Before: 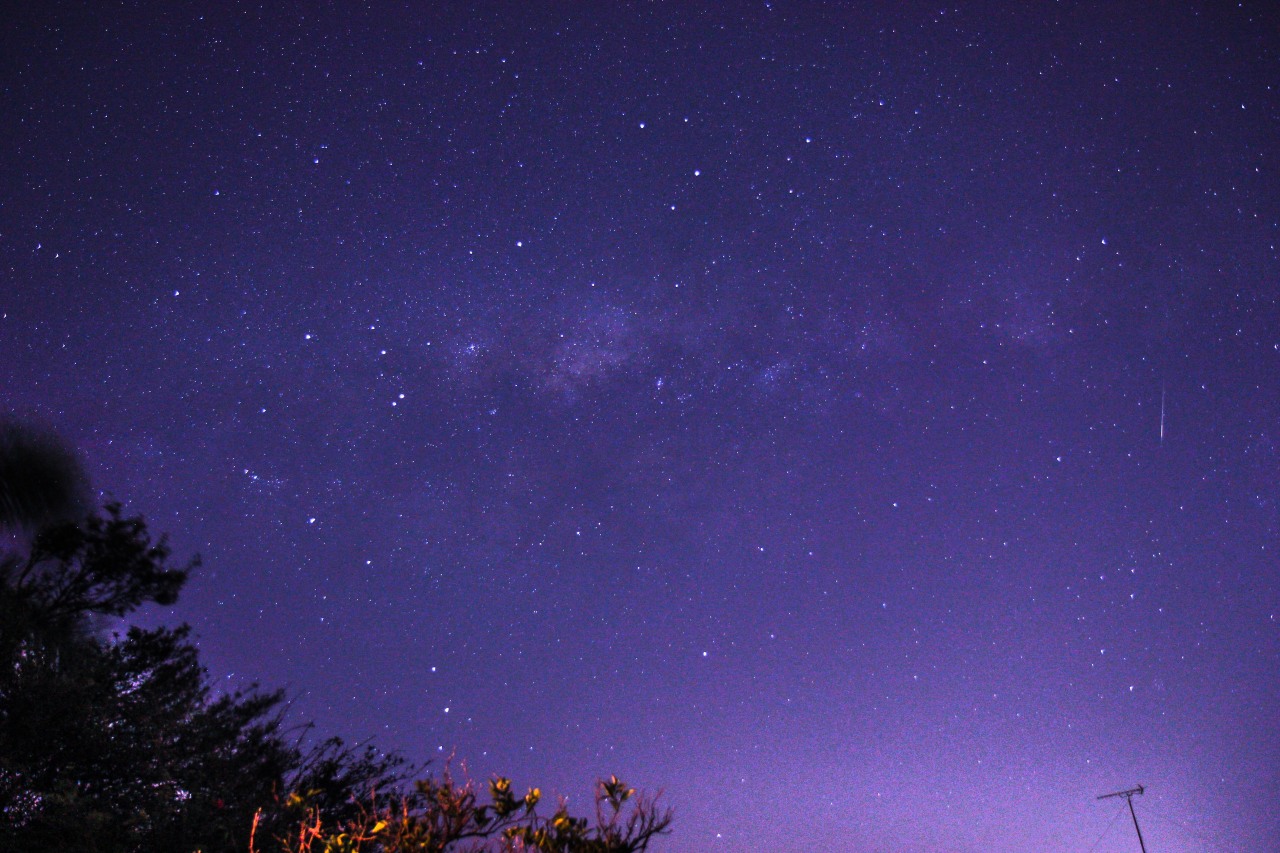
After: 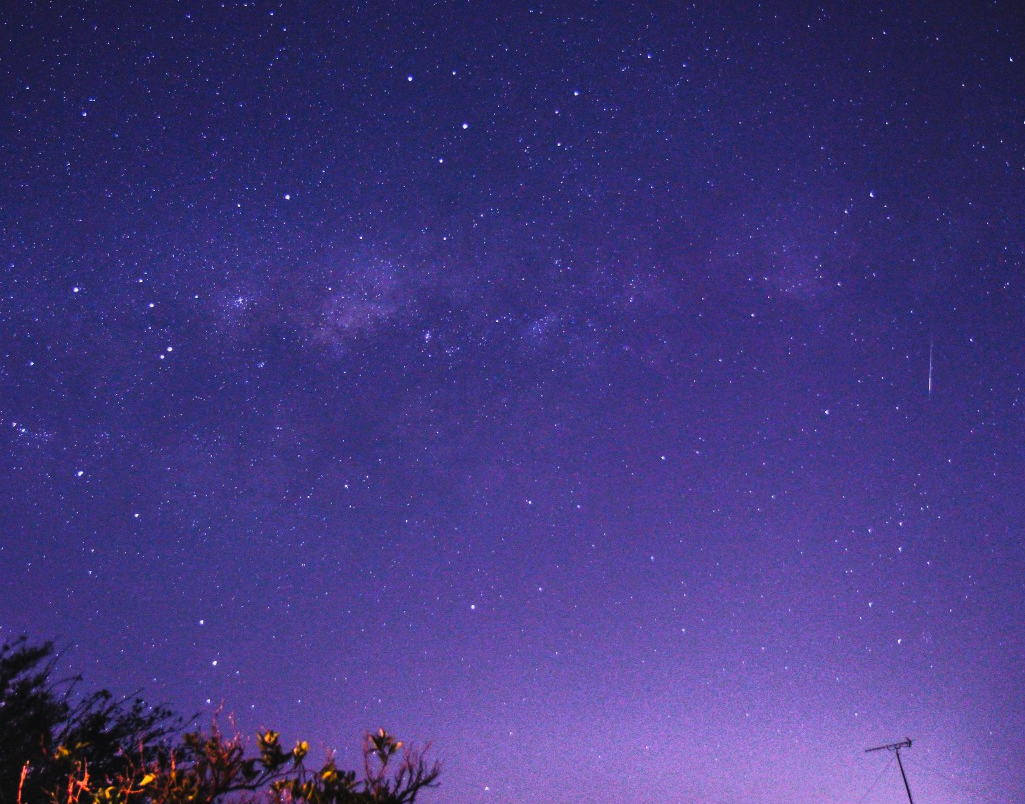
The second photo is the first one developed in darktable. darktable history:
crop and rotate: left 18.193%, top 5.744%, right 1.717%
tone curve: curves: ch0 [(0, 0.025) (0.15, 0.143) (0.452, 0.486) (0.751, 0.788) (1, 0.961)]; ch1 [(0, 0) (0.416, 0.4) (0.476, 0.469) (0.497, 0.494) (0.546, 0.571) (0.566, 0.607) (0.62, 0.657) (1, 1)]; ch2 [(0, 0) (0.386, 0.397) (0.505, 0.498) (0.547, 0.546) (0.579, 0.58) (1, 1)], preserve colors none
